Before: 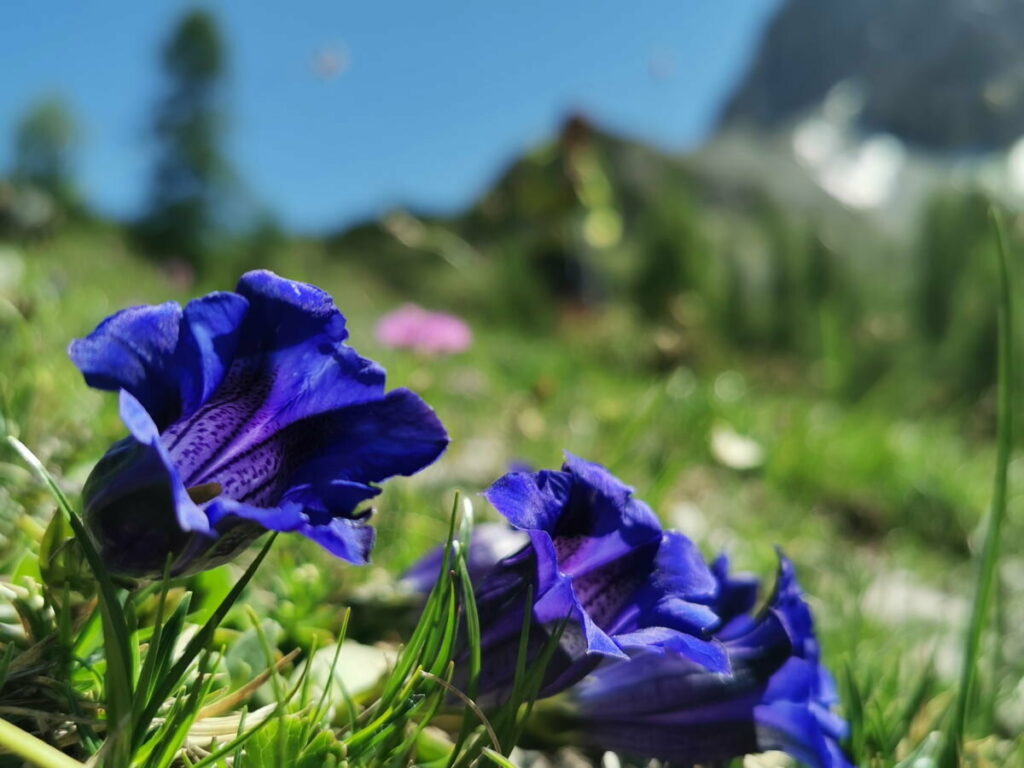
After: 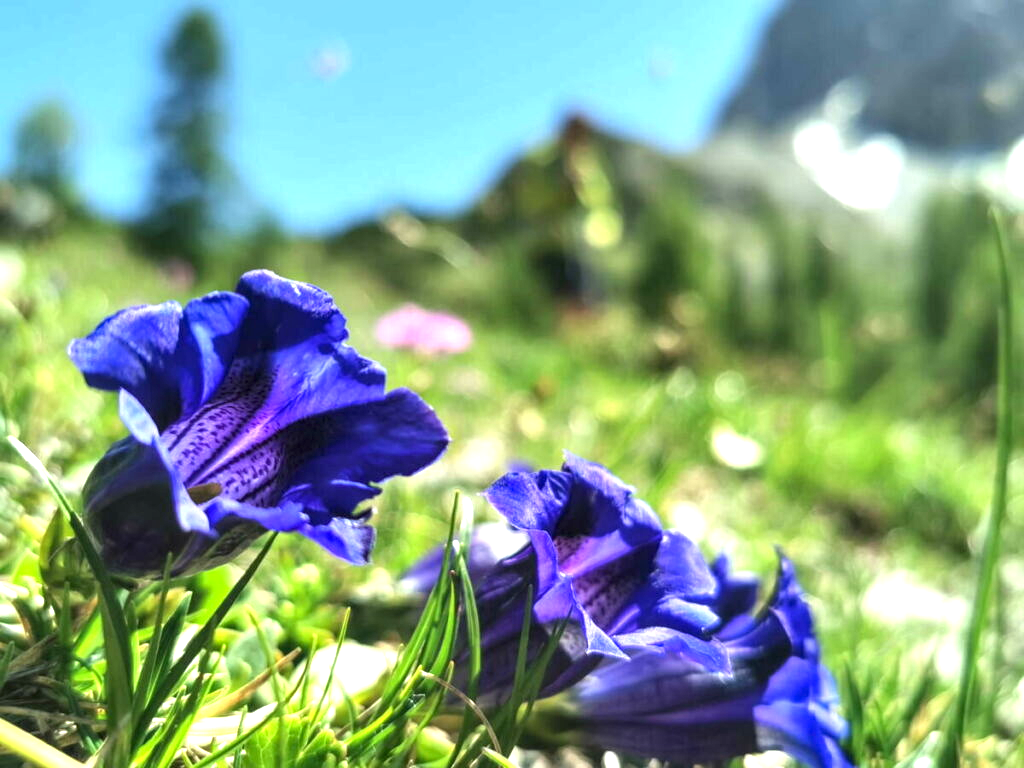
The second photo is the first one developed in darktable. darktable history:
exposure: exposure 1.24 EV, compensate highlight preservation false
local contrast: on, module defaults
